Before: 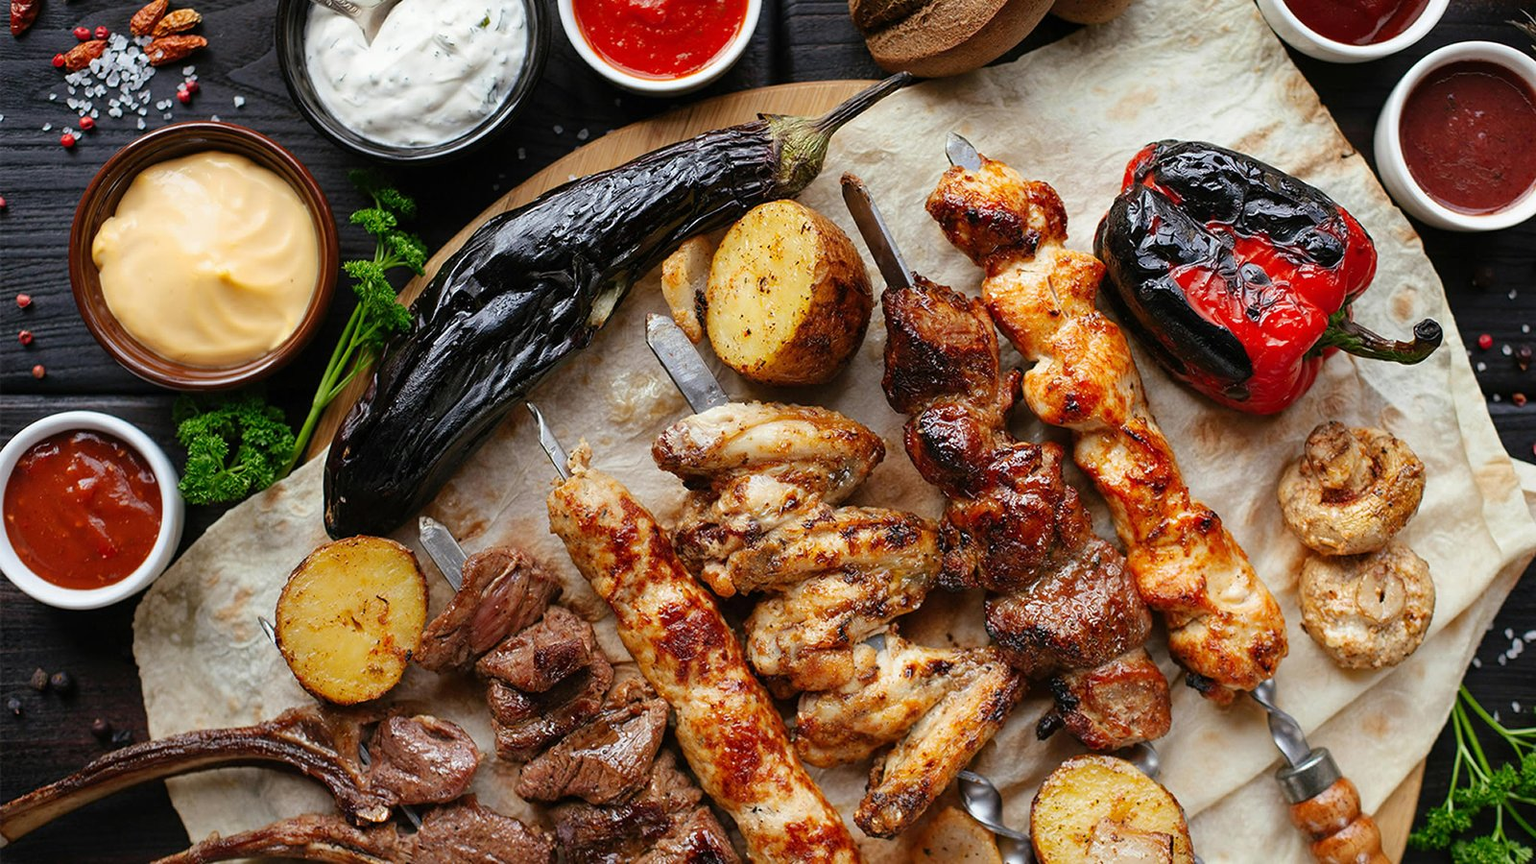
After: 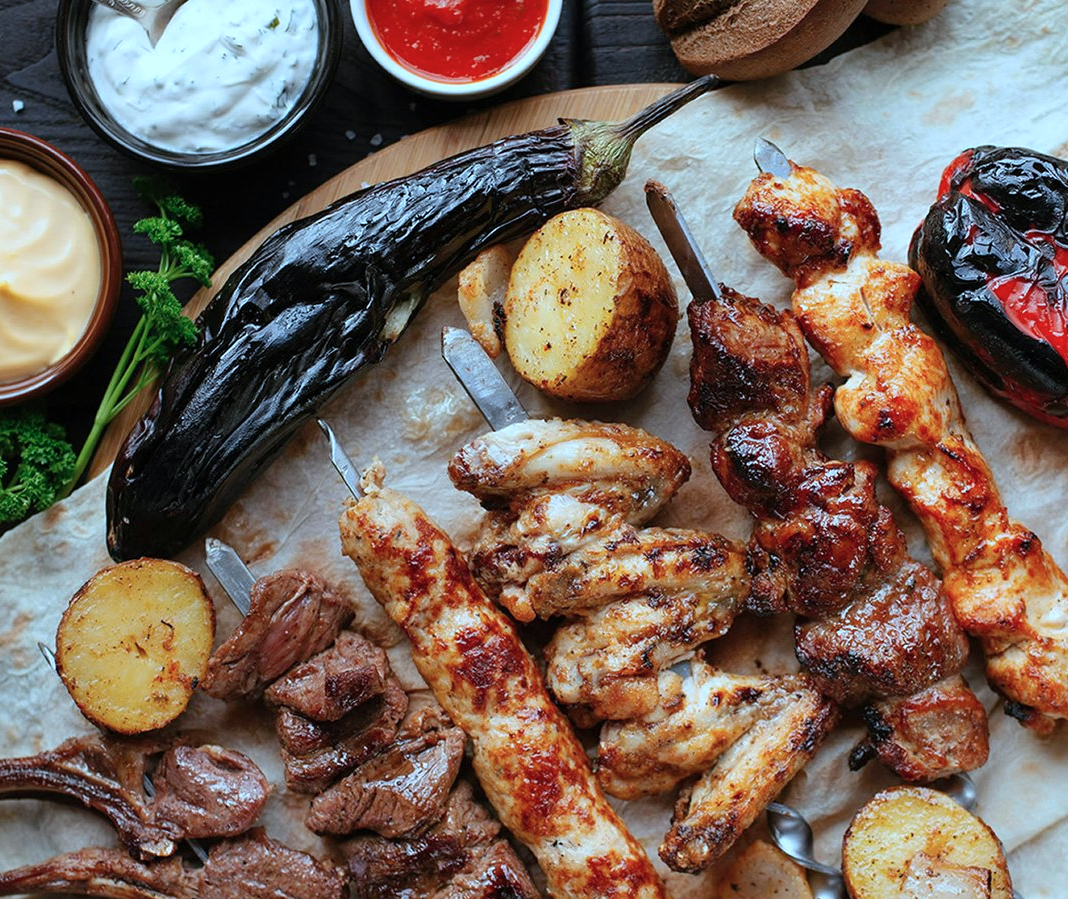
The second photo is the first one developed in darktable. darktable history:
crop and rotate: left 14.484%, right 18.735%
color correction: highlights a* -9.12, highlights b* -22.69
